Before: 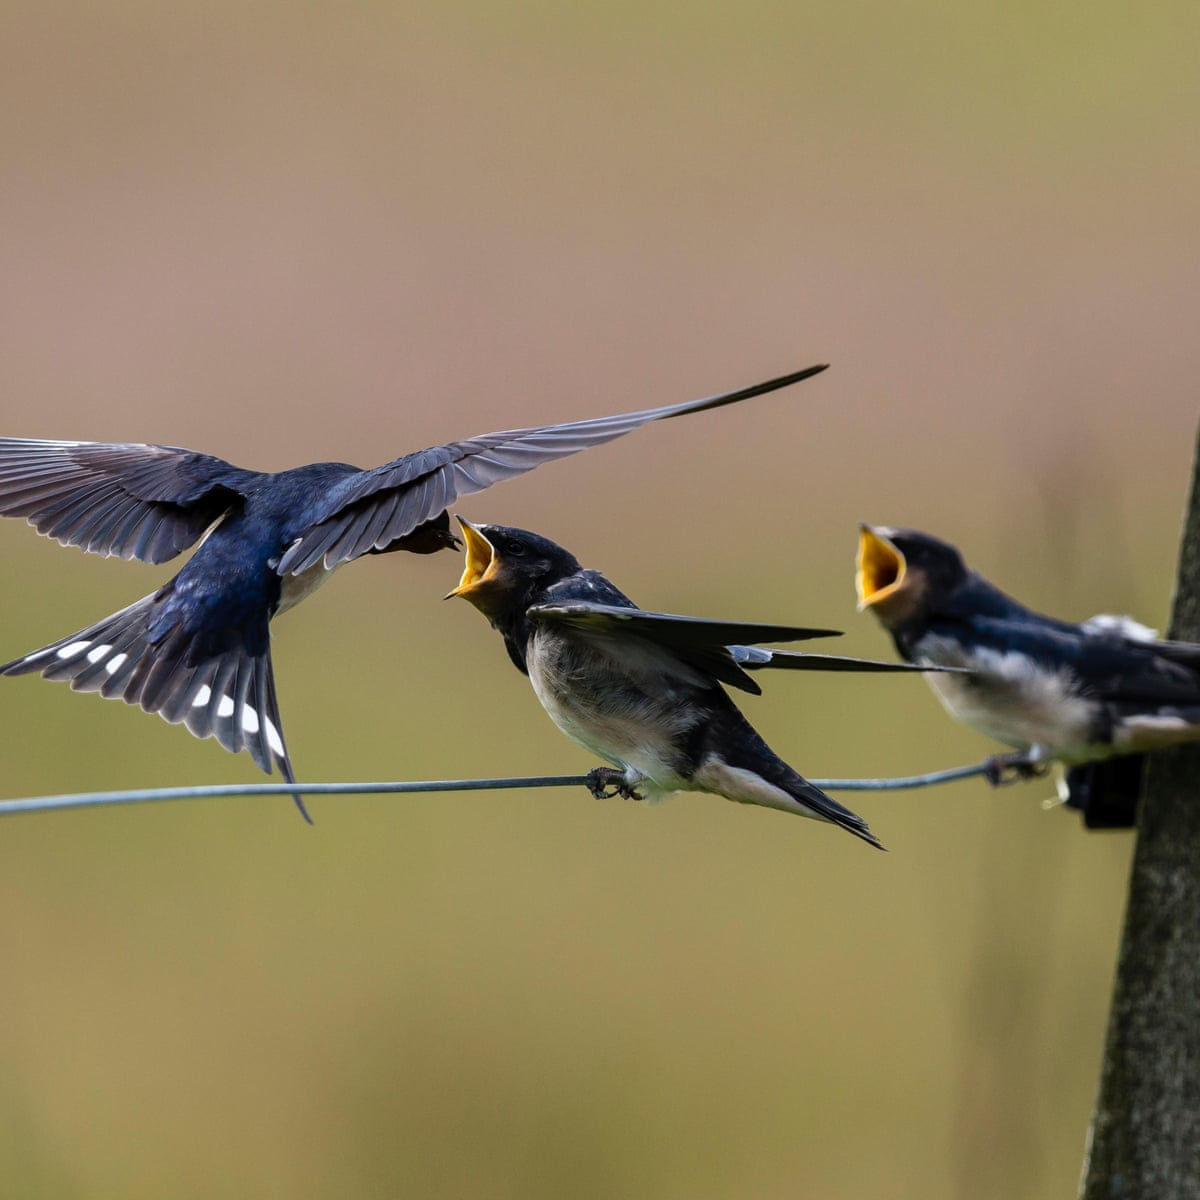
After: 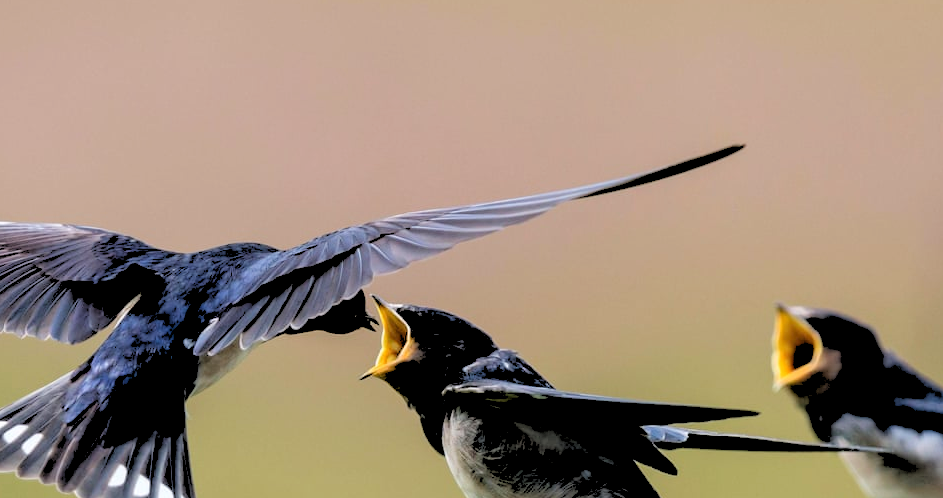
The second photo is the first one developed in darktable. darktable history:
rgb levels: levels [[0.027, 0.429, 0.996], [0, 0.5, 1], [0, 0.5, 1]]
crop: left 7.036%, top 18.398%, right 14.379%, bottom 40.043%
